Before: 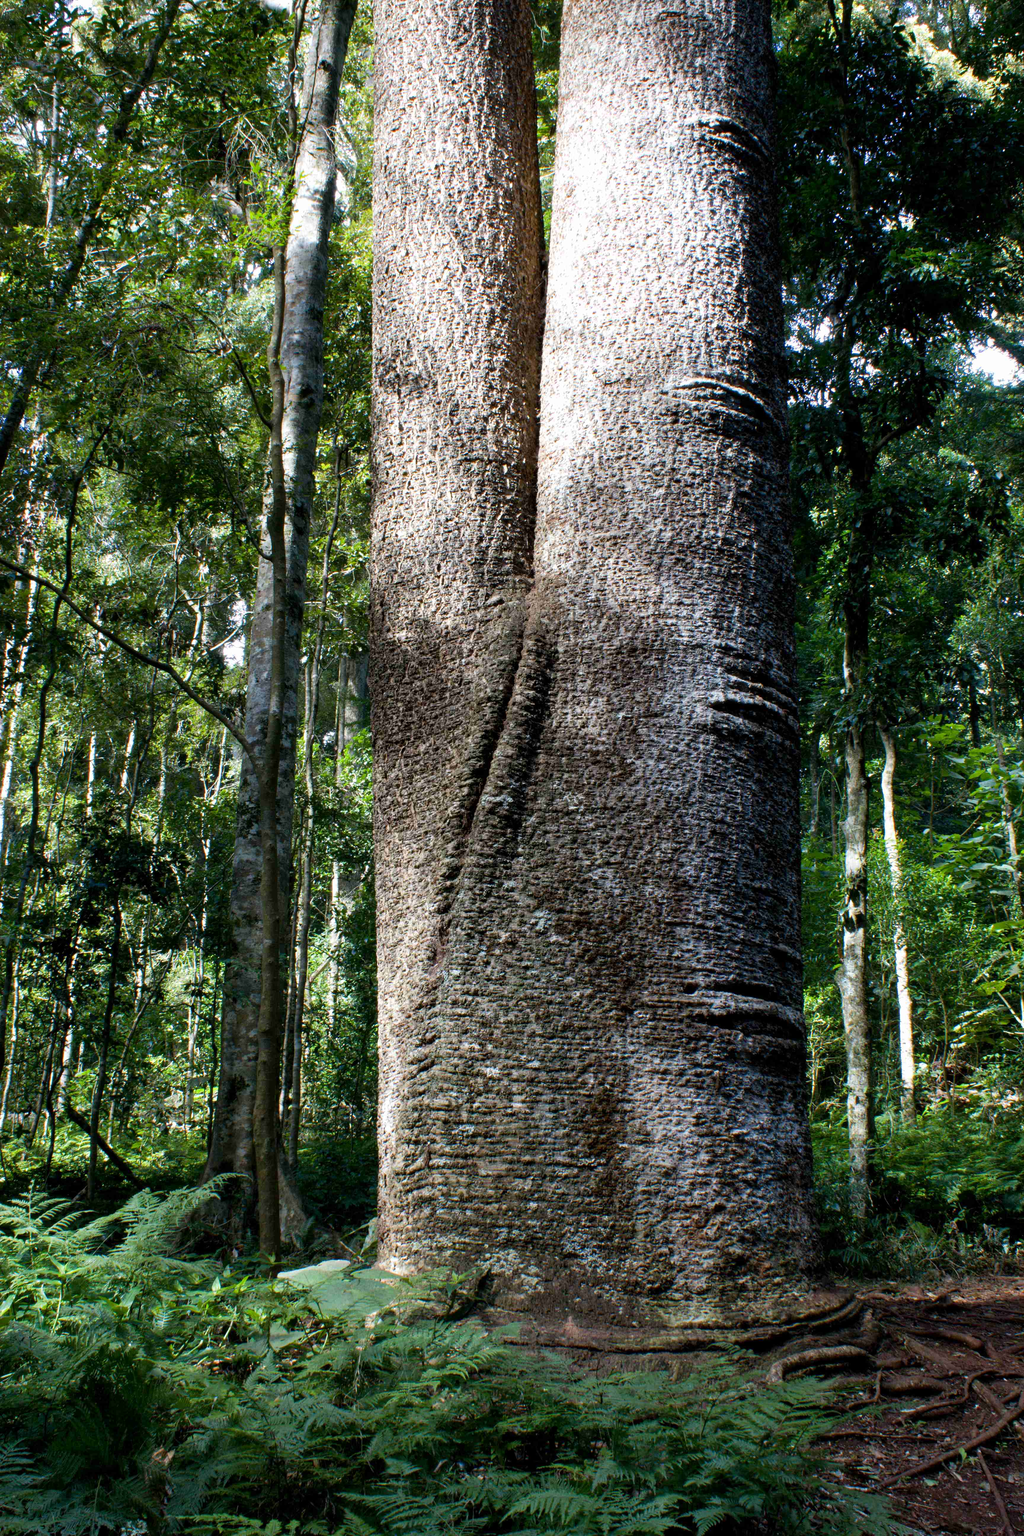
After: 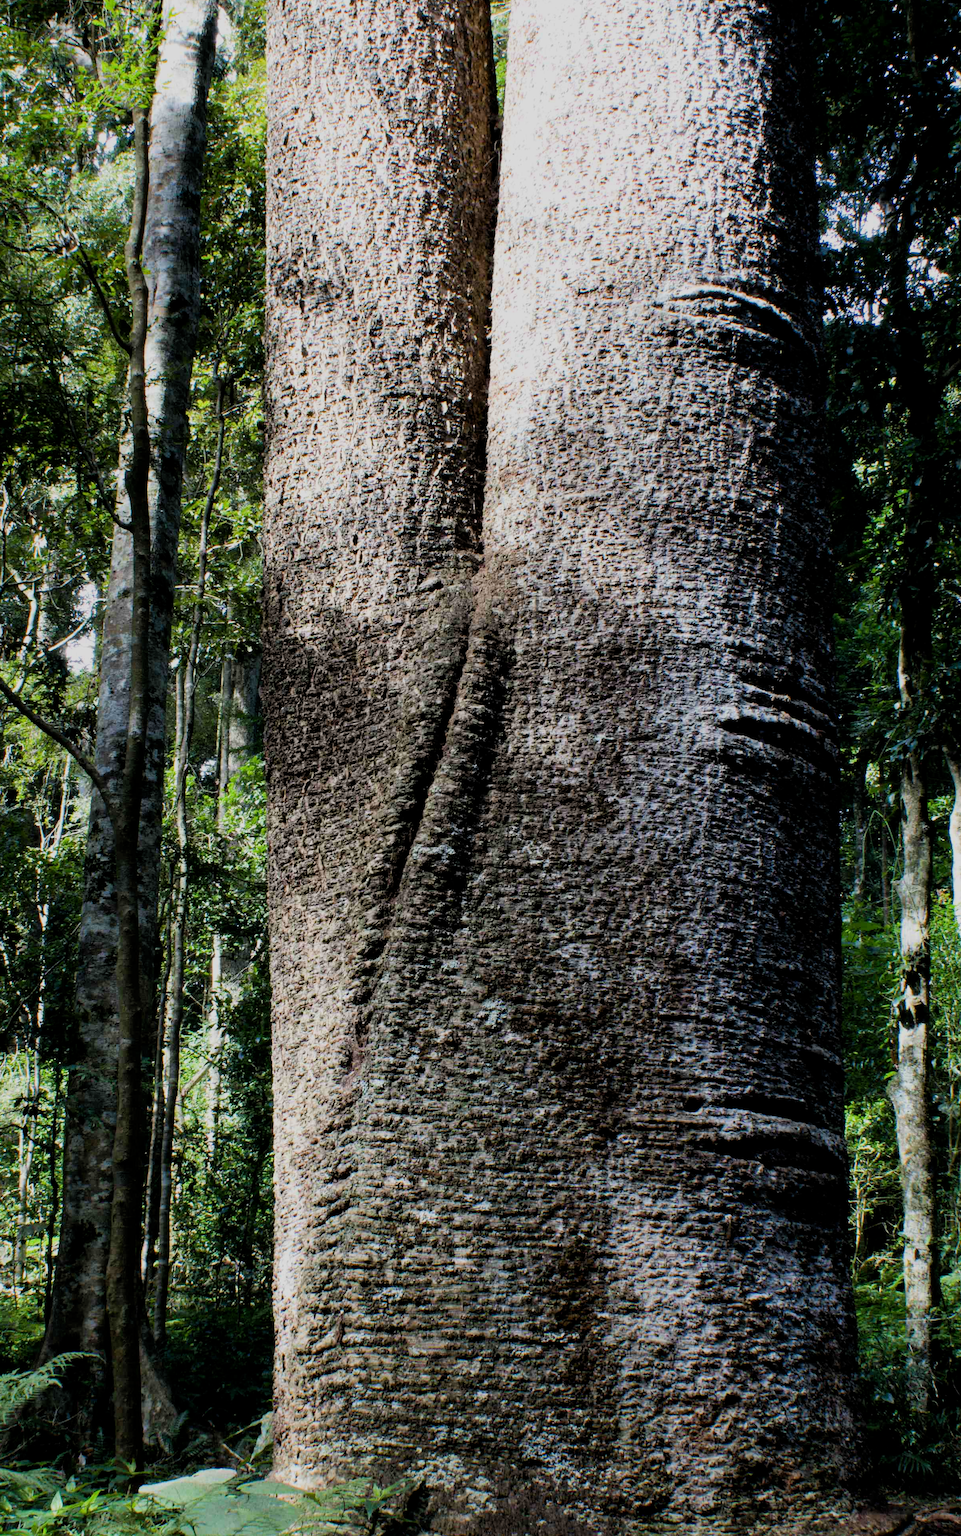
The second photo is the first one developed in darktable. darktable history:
exposure: compensate highlight preservation false
tone curve: curves: ch0 [(0, 0) (0.003, 0.003) (0.011, 0.011) (0.025, 0.025) (0.044, 0.044) (0.069, 0.068) (0.1, 0.098) (0.136, 0.134) (0.177, 0.175) (0.224, 0.221) (0.277, 0.273) (0.335, 0.331) (0.399, 0.394) (0.468, 0.462) (0.543, 0.543) (0.623, 0.623) (0.709, 0.709) (0.801, 0.801) (0.898, 0.898) (1, 1)], color space Lab, independent channels, preserve colors none
filmic rgb: middle gray luminance 28.88%, black relative exposure -10.36 EV, white relative exposure 5.47 EV, target black luminance 0%, hardness 3.97, latitude 1.47%, contrast 1.123, highlights saturation mix 5.59%, shadows ↔ highlights balance 14.85%
crop and rotate: left 17.023%, top 10.784%, right 12.997%, bottom 14.685%
